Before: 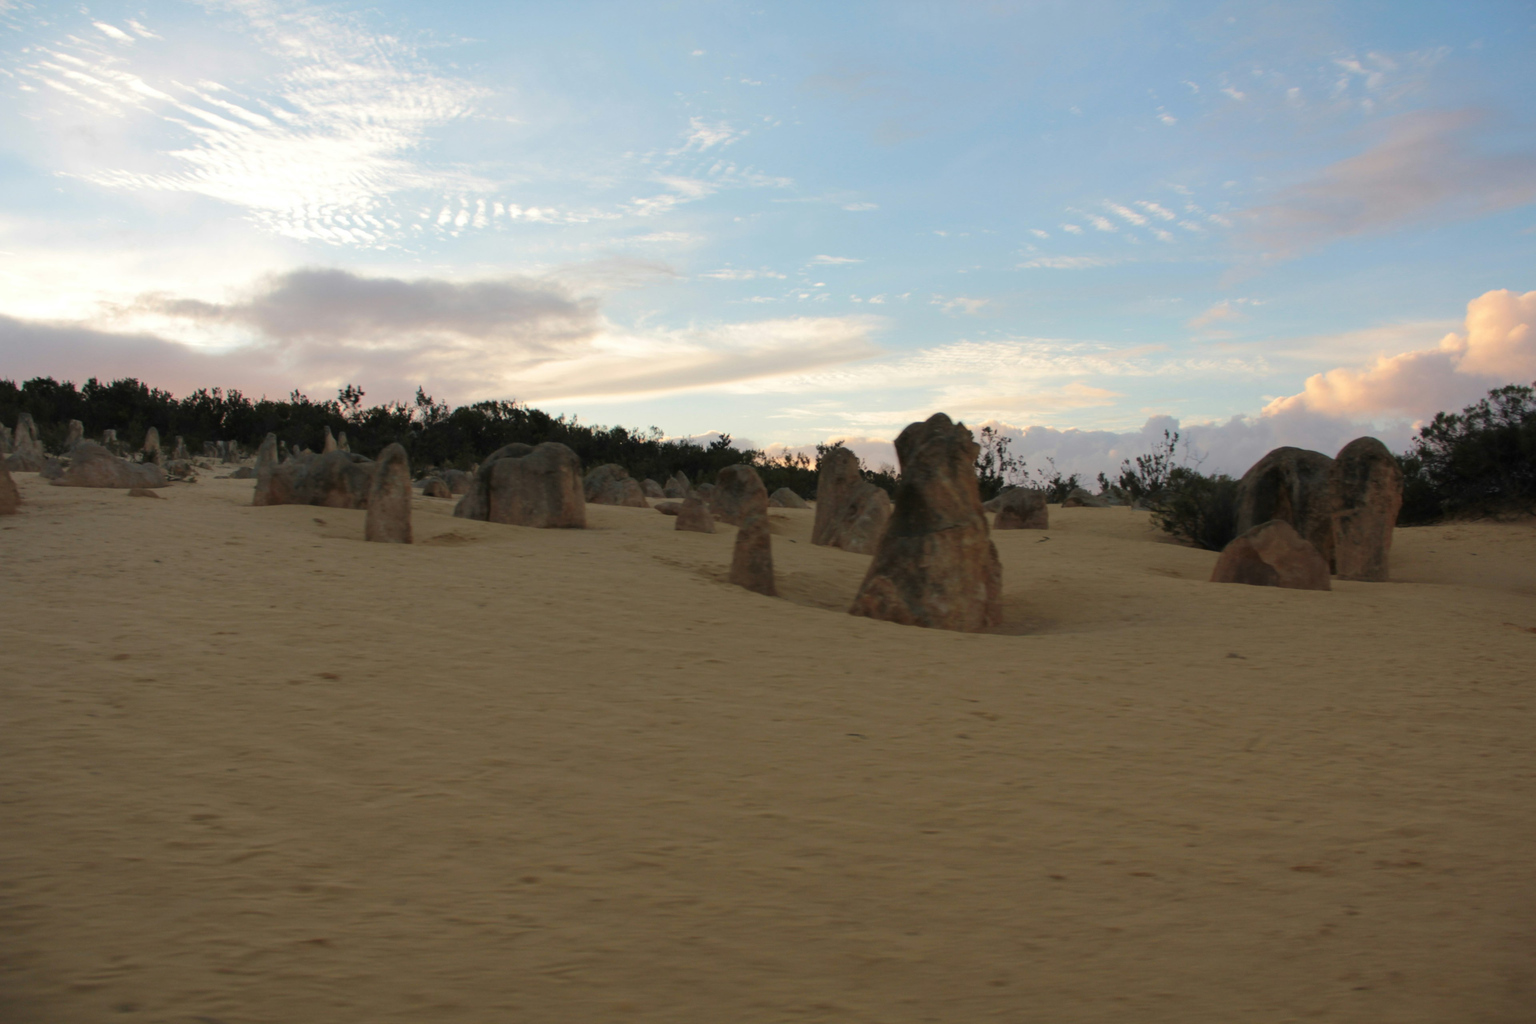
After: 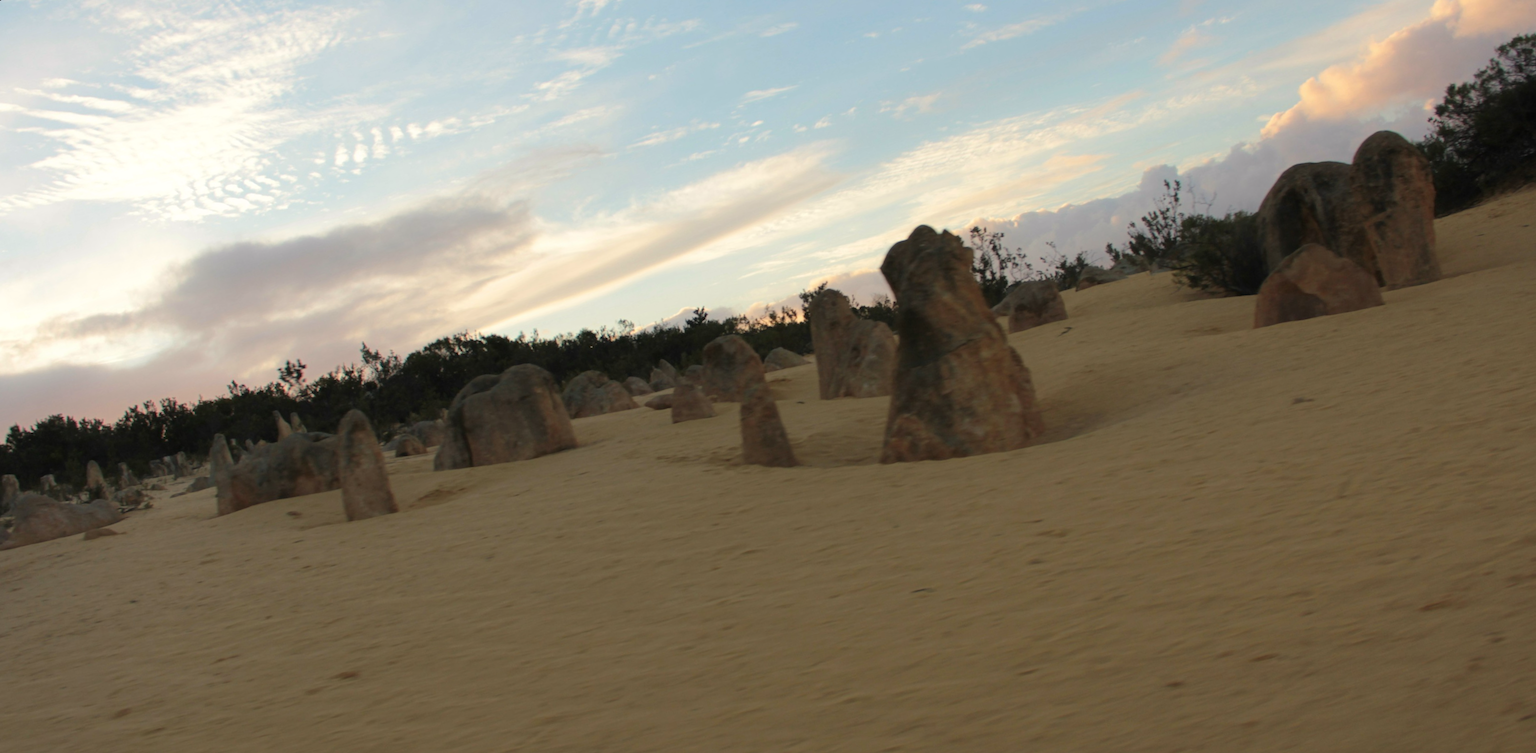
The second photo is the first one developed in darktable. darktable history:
contrast equalizer: y [[0.5, 0.5, 0.468, 0.5, 0.5, 0.5], [0.5 ×6], [0.5 ×6], [0 ×6], [0 ×6]]
color correction: highlights b* 3
rotate and perspective: rotation -14.8°, crop left 0.1, crop right 0.903, crop top 0.25, crop bottom 0.748
